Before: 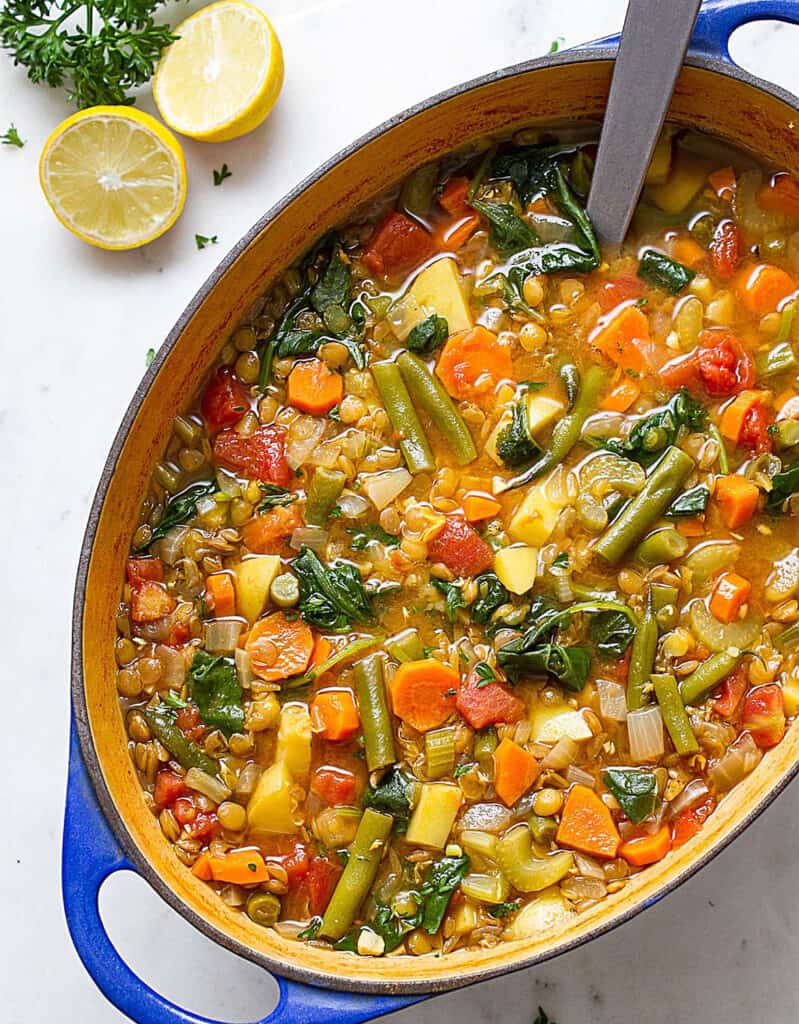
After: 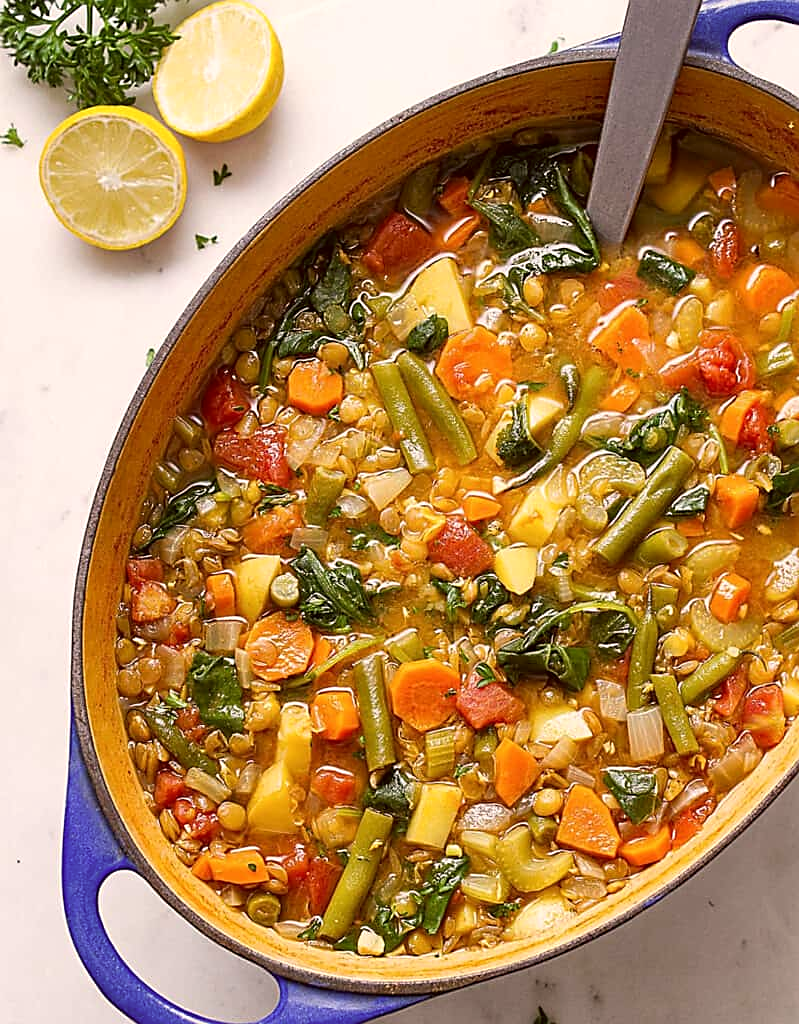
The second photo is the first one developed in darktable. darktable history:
color correction: highlights a* 6.27, highlights b* 8.19, shadows a* 5.94, shadows b* 7.23, saturation 0.9
sharpen: radius 1.864, amount 0.398, threshold 1.271
